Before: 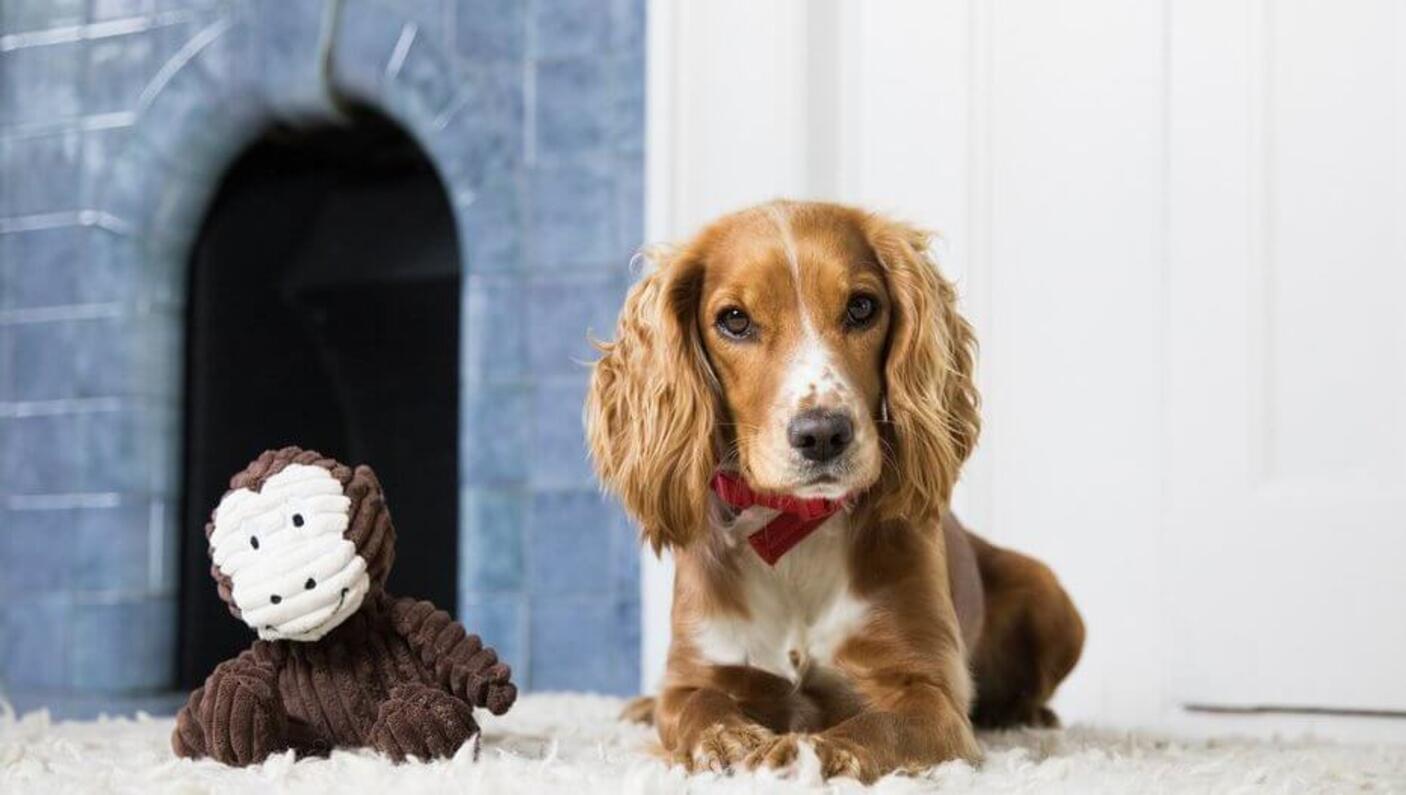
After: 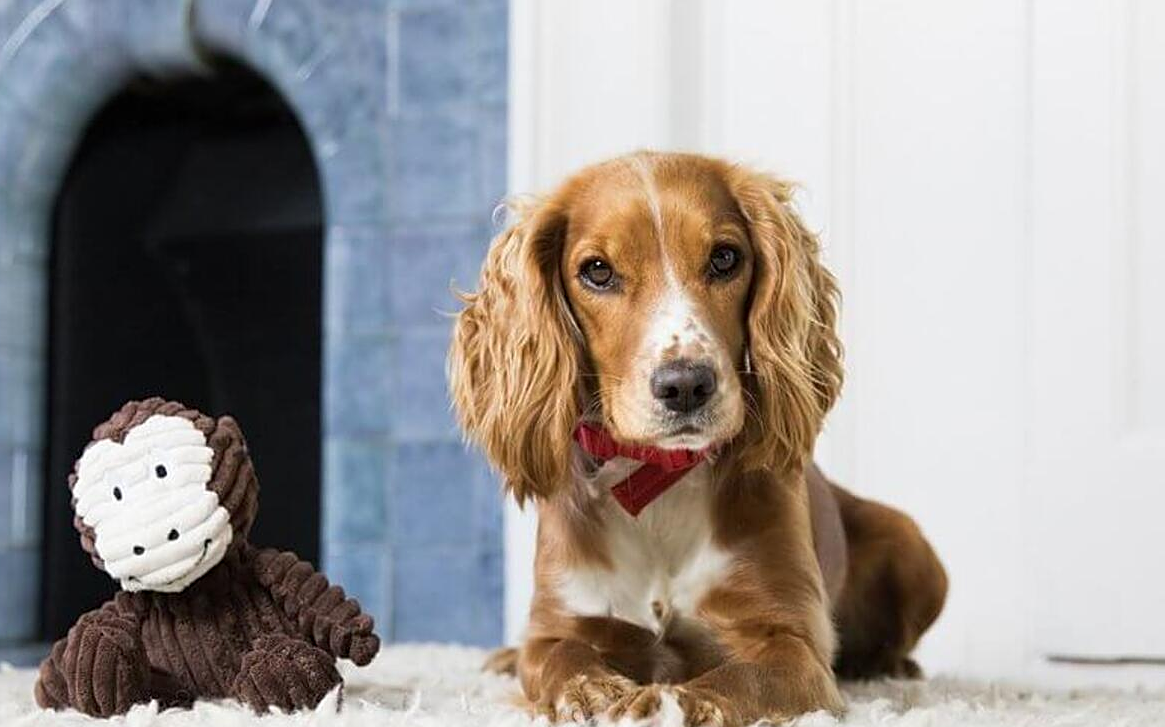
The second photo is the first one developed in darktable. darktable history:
sharpen: on, module defaults
crop: left 9.807%, top 6.259%, right 7.334%, bottom 2.177%
